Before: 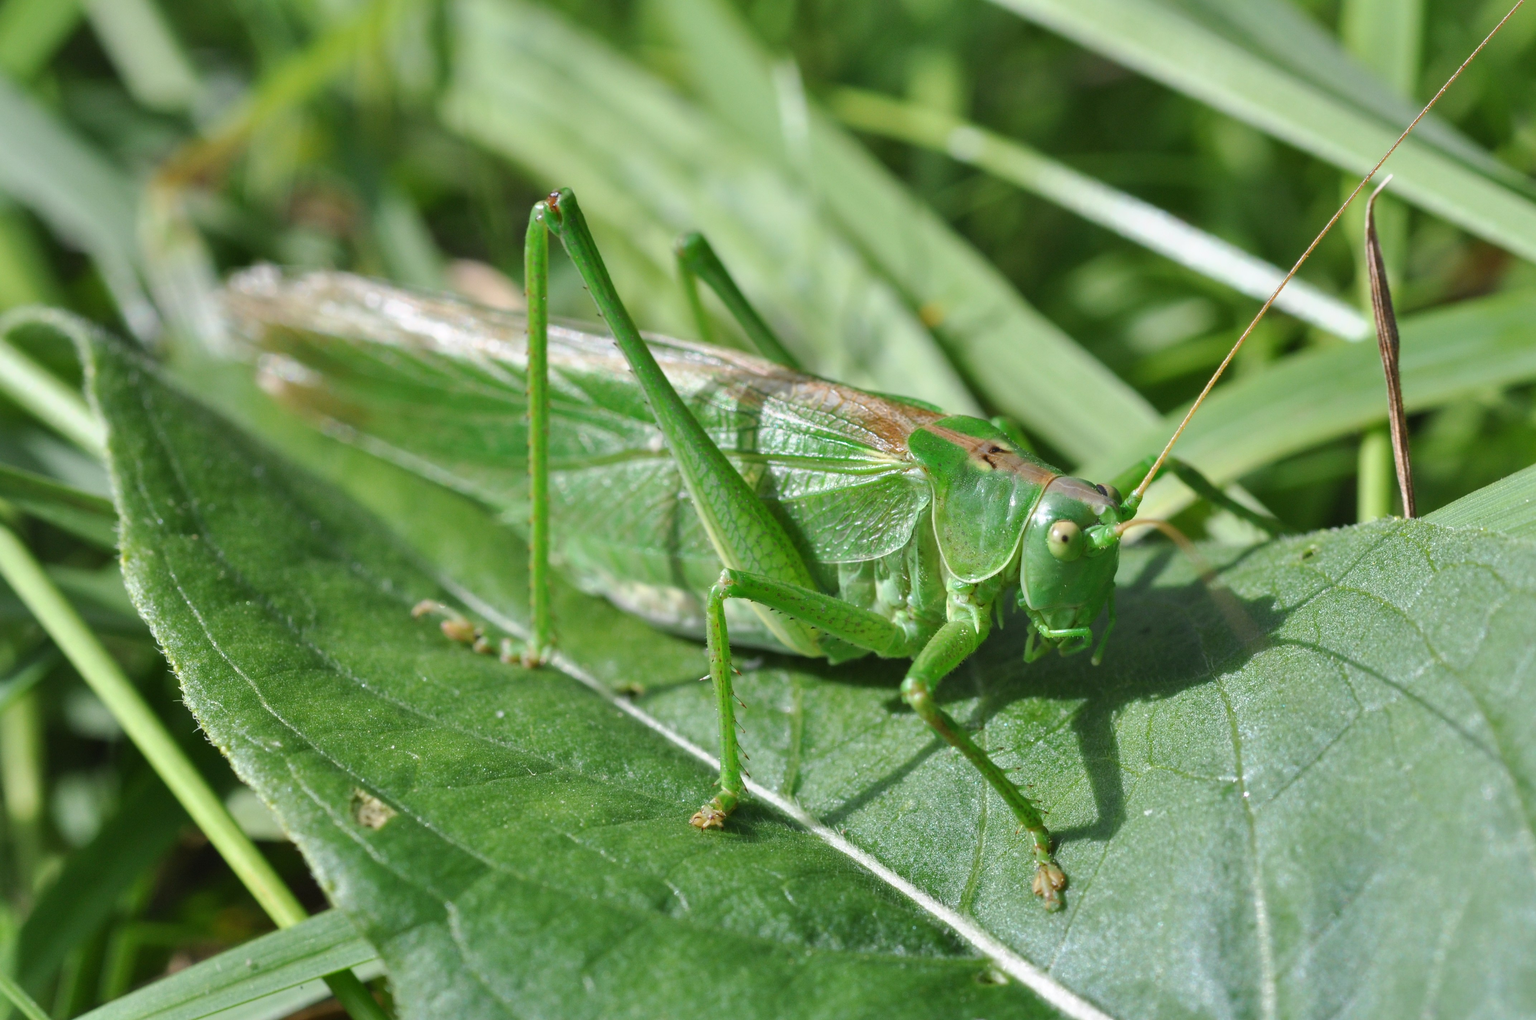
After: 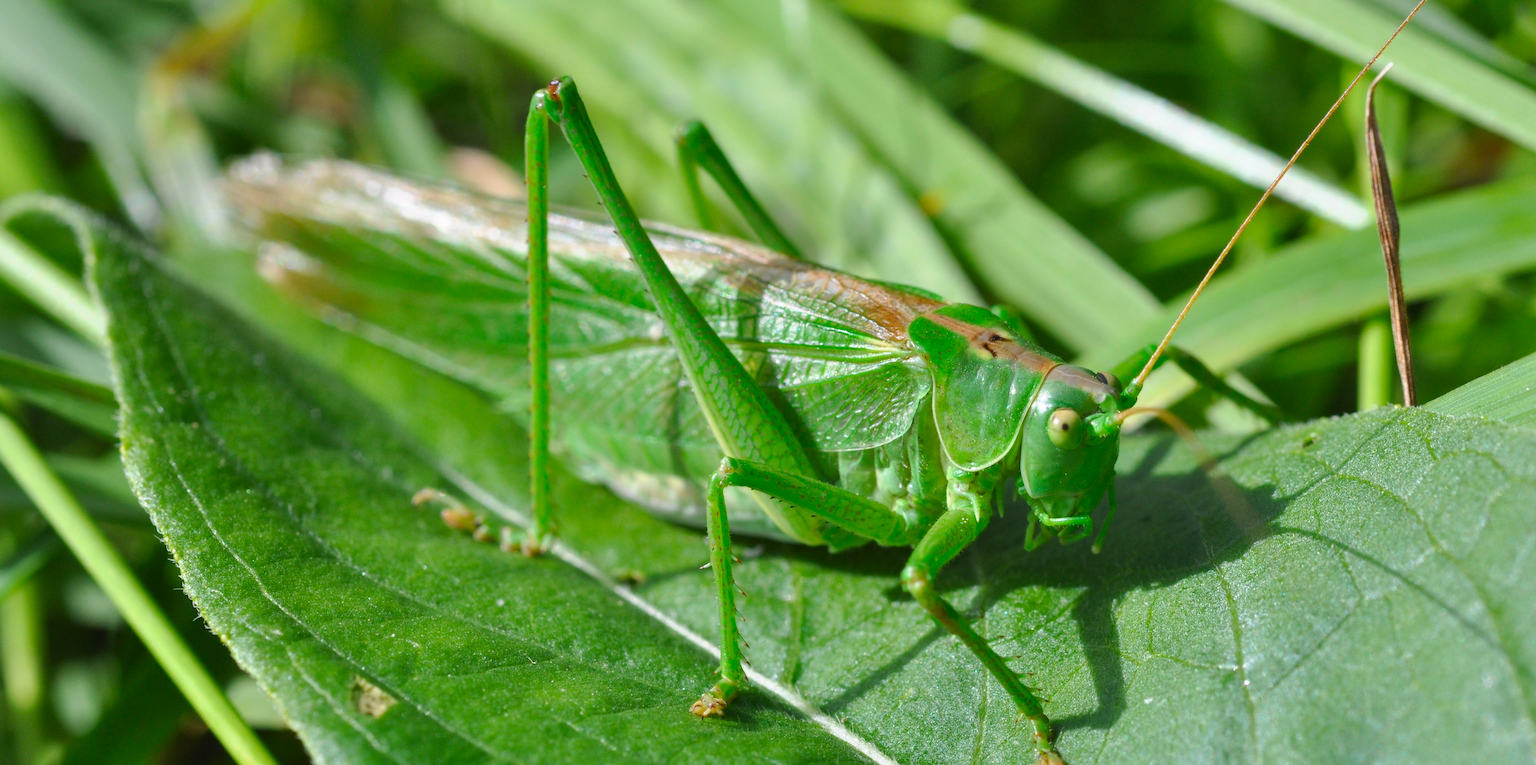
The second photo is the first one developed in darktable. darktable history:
crop: top 11.018%, bottom 13.946%
color correction: highlights b* 0.056, saturation 1.34
